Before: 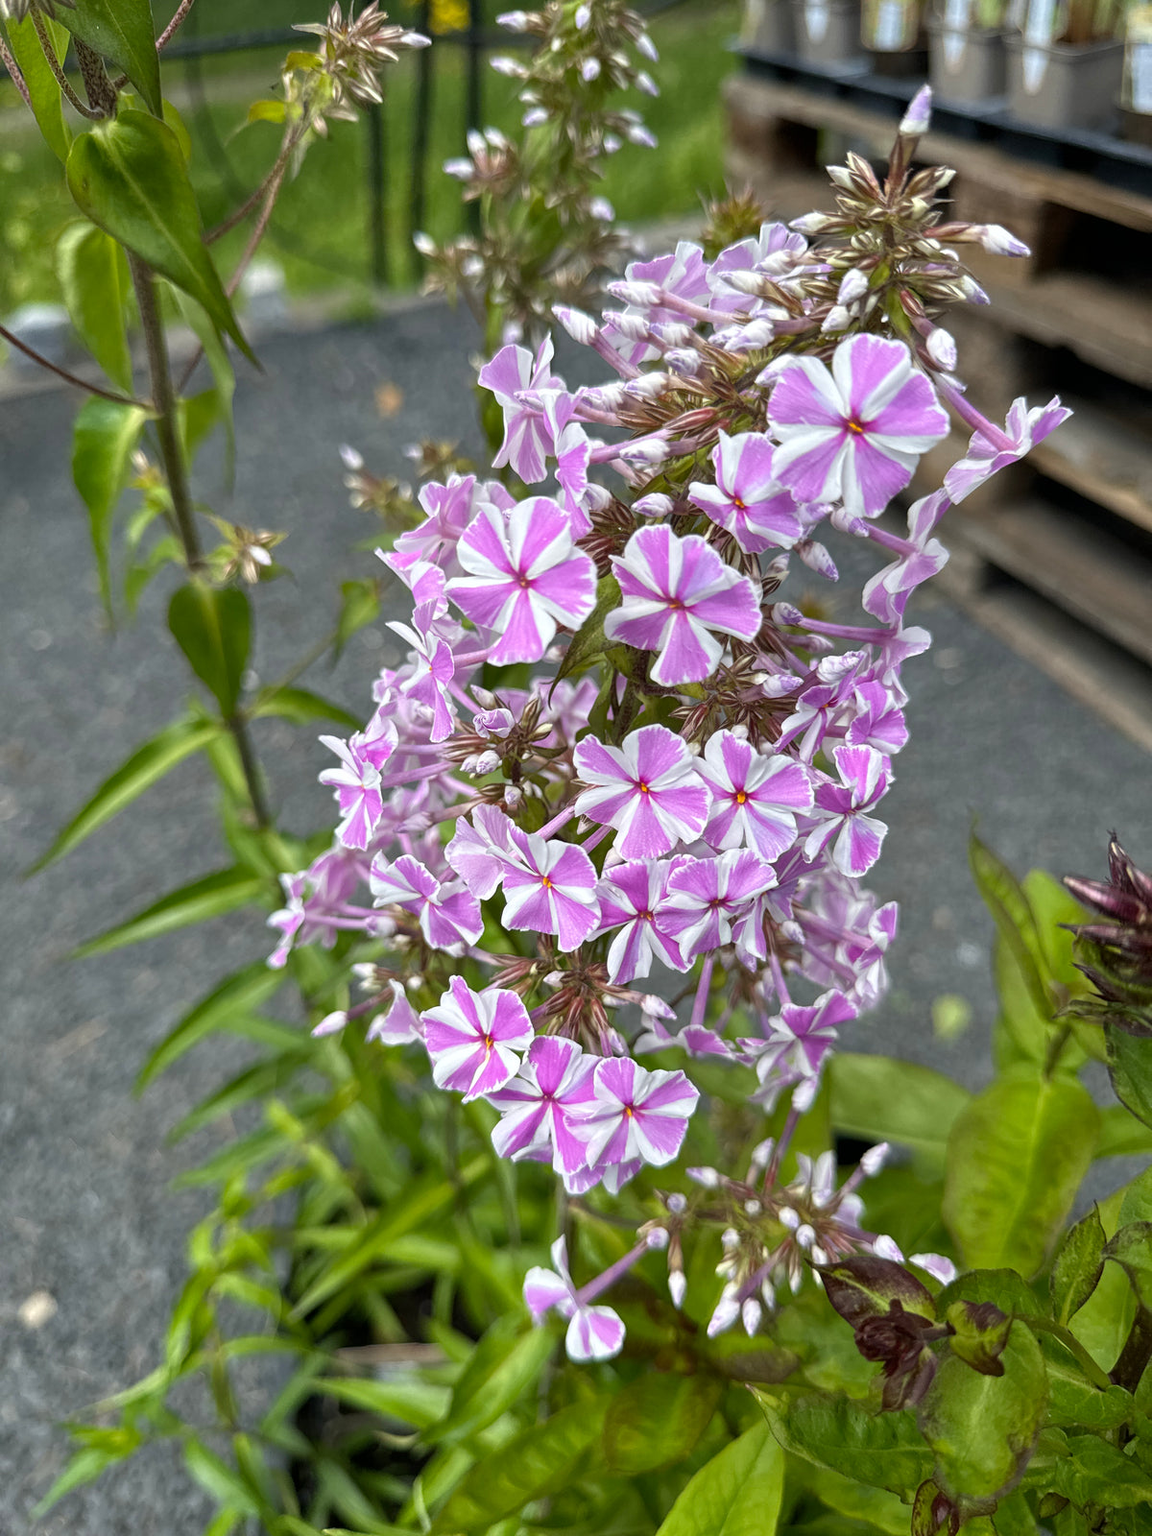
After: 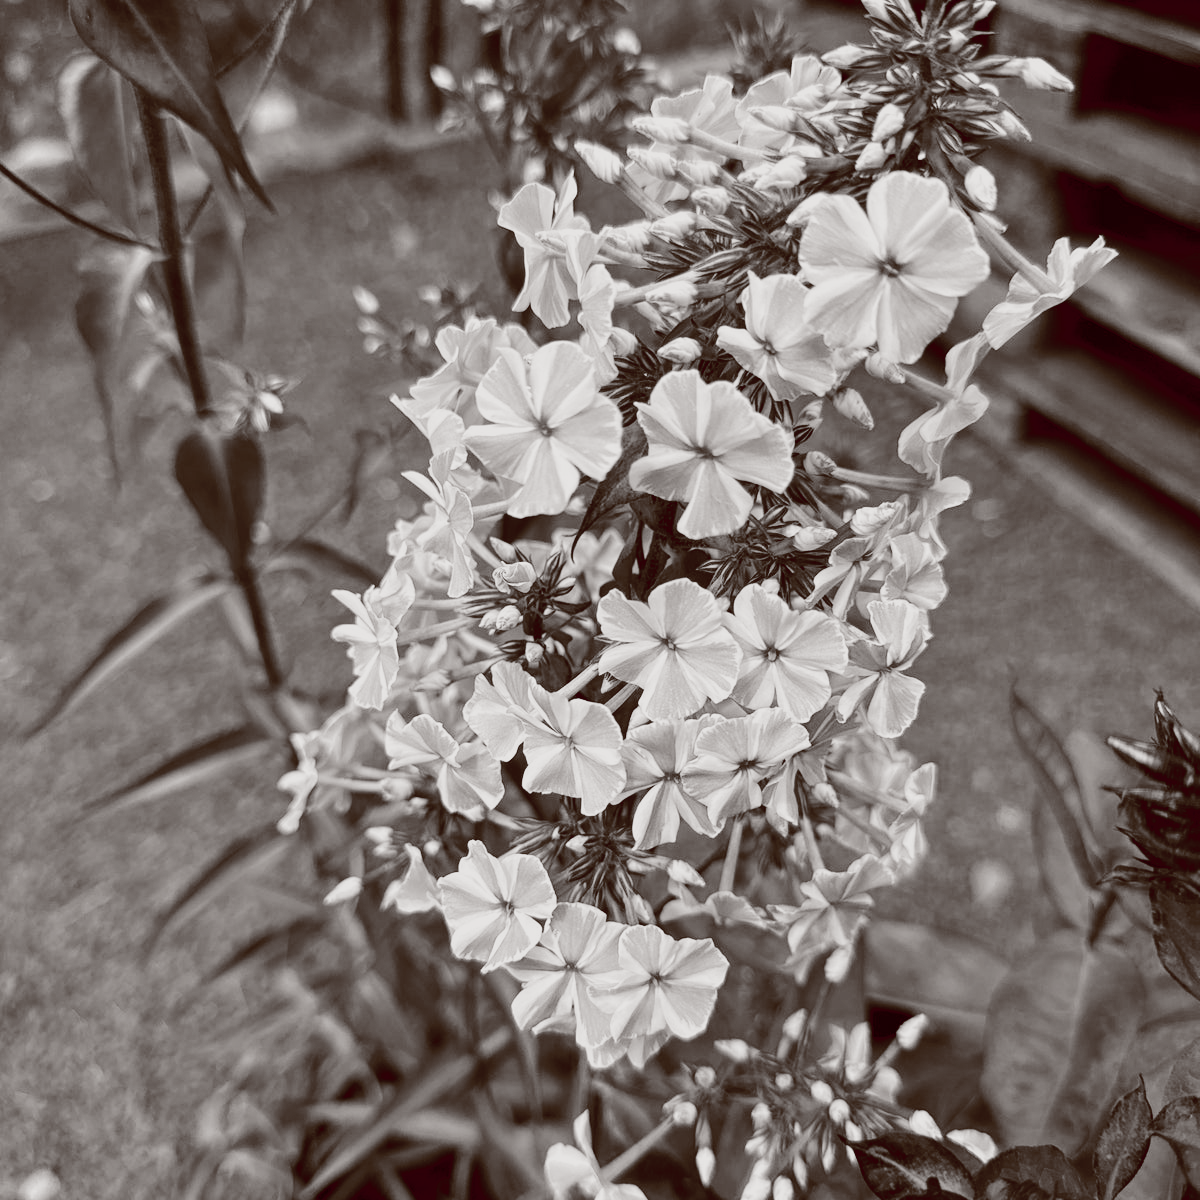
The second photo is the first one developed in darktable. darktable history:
color balance: contrast 6.48%, output saturation 113.3%
filmic rgb: black relative exposure -7.65 EV, white relative exposure 4.56 EV, hardness 3.61
tone equalizer: -8 EV -0.75 EV, -7 EV -0.7 EV, -6 EV -0.6 EV, -5 EV -0.4 EV, -3 EV 0.4 EV, -2 EV 0.6 EV, -1 EV 0.7 EV, +0 EV 0.75 EV, edges refinement/feathering 500, mask exposure compensation -1.57 EV, preserve details no
color balance rgb: shadows lift › luminance 1%, shadows lift › chroma 0.2%, shadows lift › hue 20°, power › luminance 1%, power › chroma 0.4%, power › hue 34°, highlights gain › luminance 0.8%, highlights gain › chroma 0.4%, highlights gain › hue 44°, global offset › chroma 0.4%, global offset › hue 34°, white fulcrum 0.08 EV, linear chroma grading › shadows -7%, linear chroma grading › highlights -7%, linear chroma grading › global chroma -10%, linear chroma grading › mid-tones -8%, perceptual saturation grading › global saturation -28%, perceptual saturation grading › highlights -20%, perceptual saturation grading › mid-tones -24%, perceptual saturation grading › shadows -24%, perceptual brilliance grading › global brilliance -1%, perceptual brilliance grading › highlights -1%, perceptual brilliance grading › mid-tones -1%, perceptual brilliance grading › shadows -1%, global vibrance -17%, contrast -6%
color calibration: output gray [0.18, 0.41, 0.41, 0], gray › normalize channels true, illuminant same as pipeline (D50), adaptation XYZ, x 0.346, y 0.359, gamut compression 0
crop: top 11.038%, bottom 13.962%
